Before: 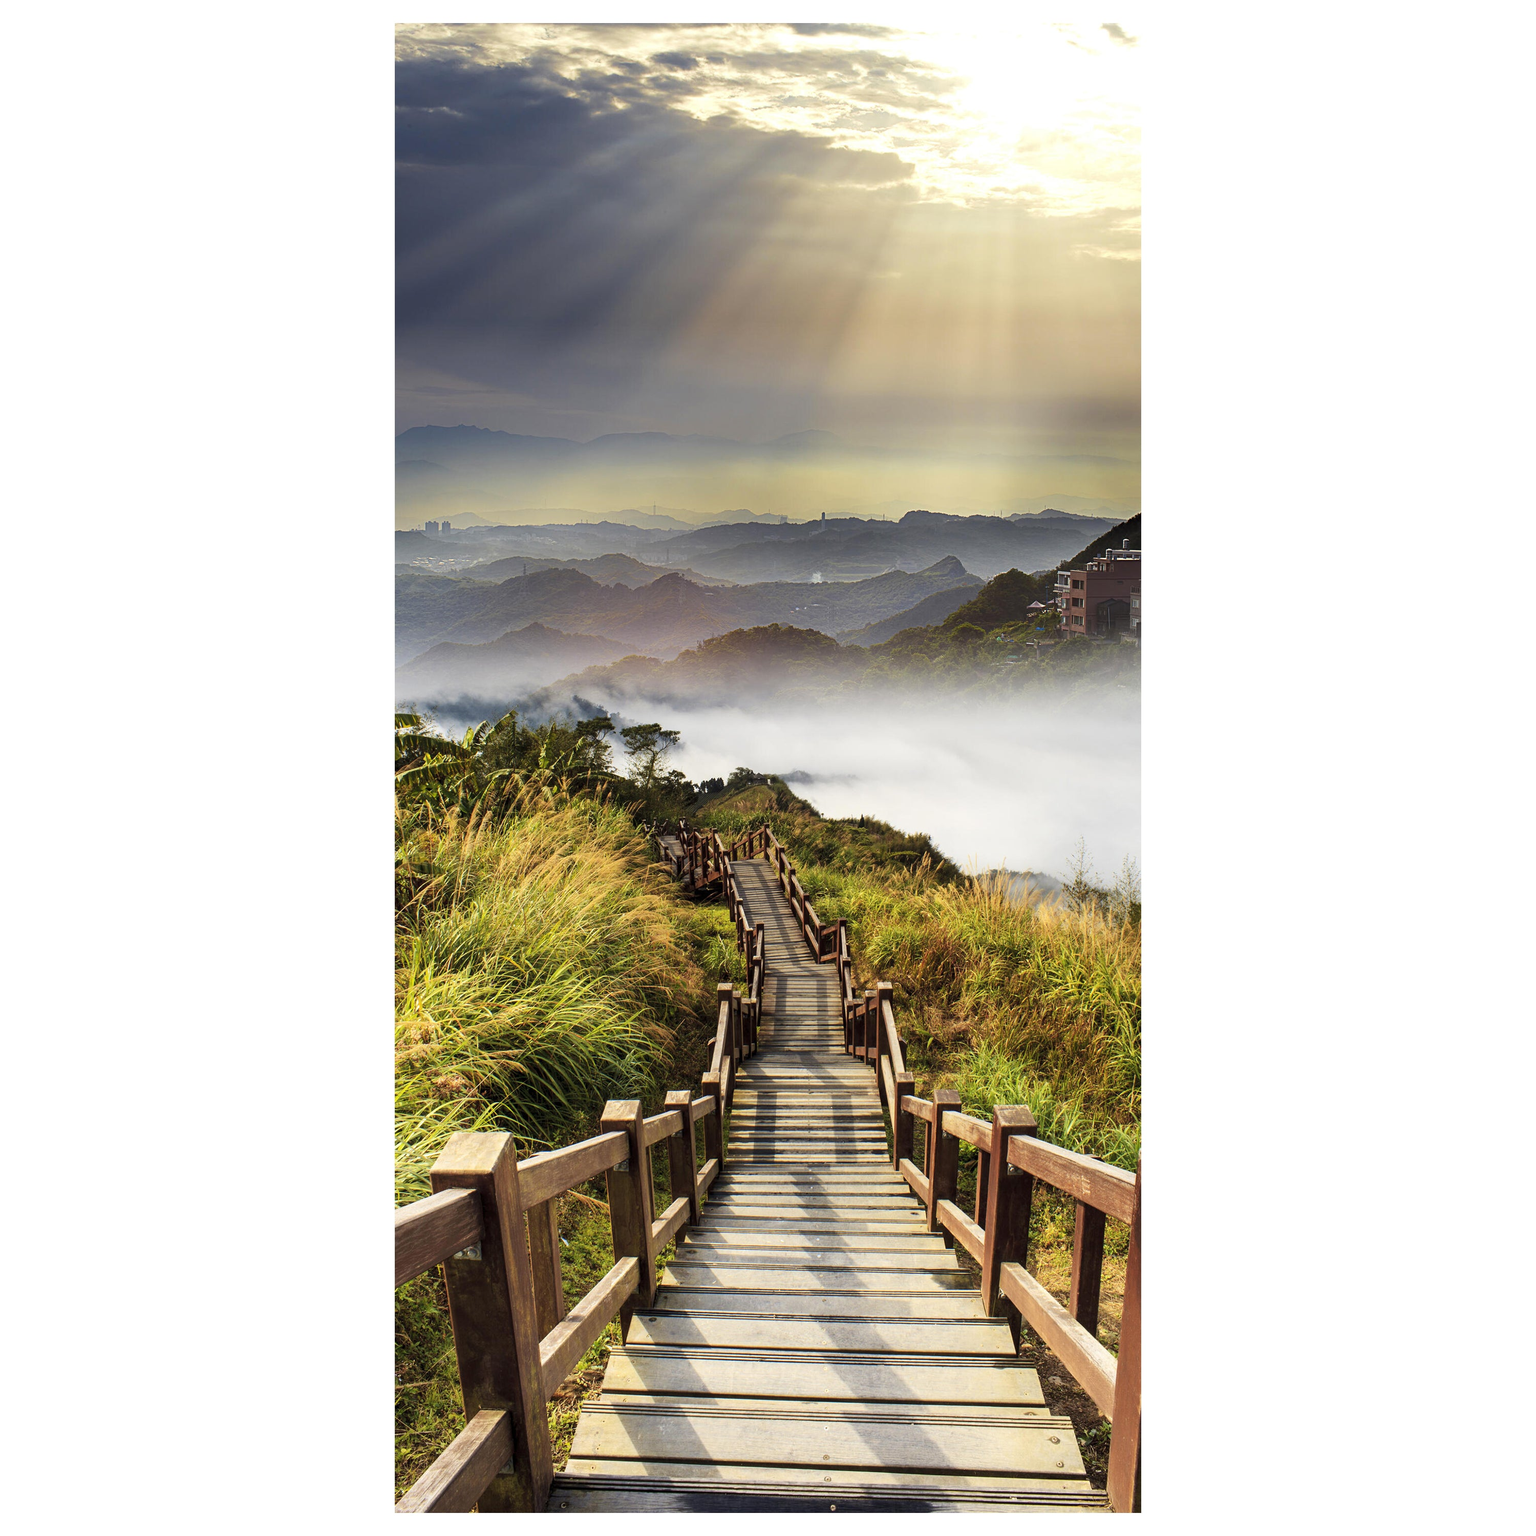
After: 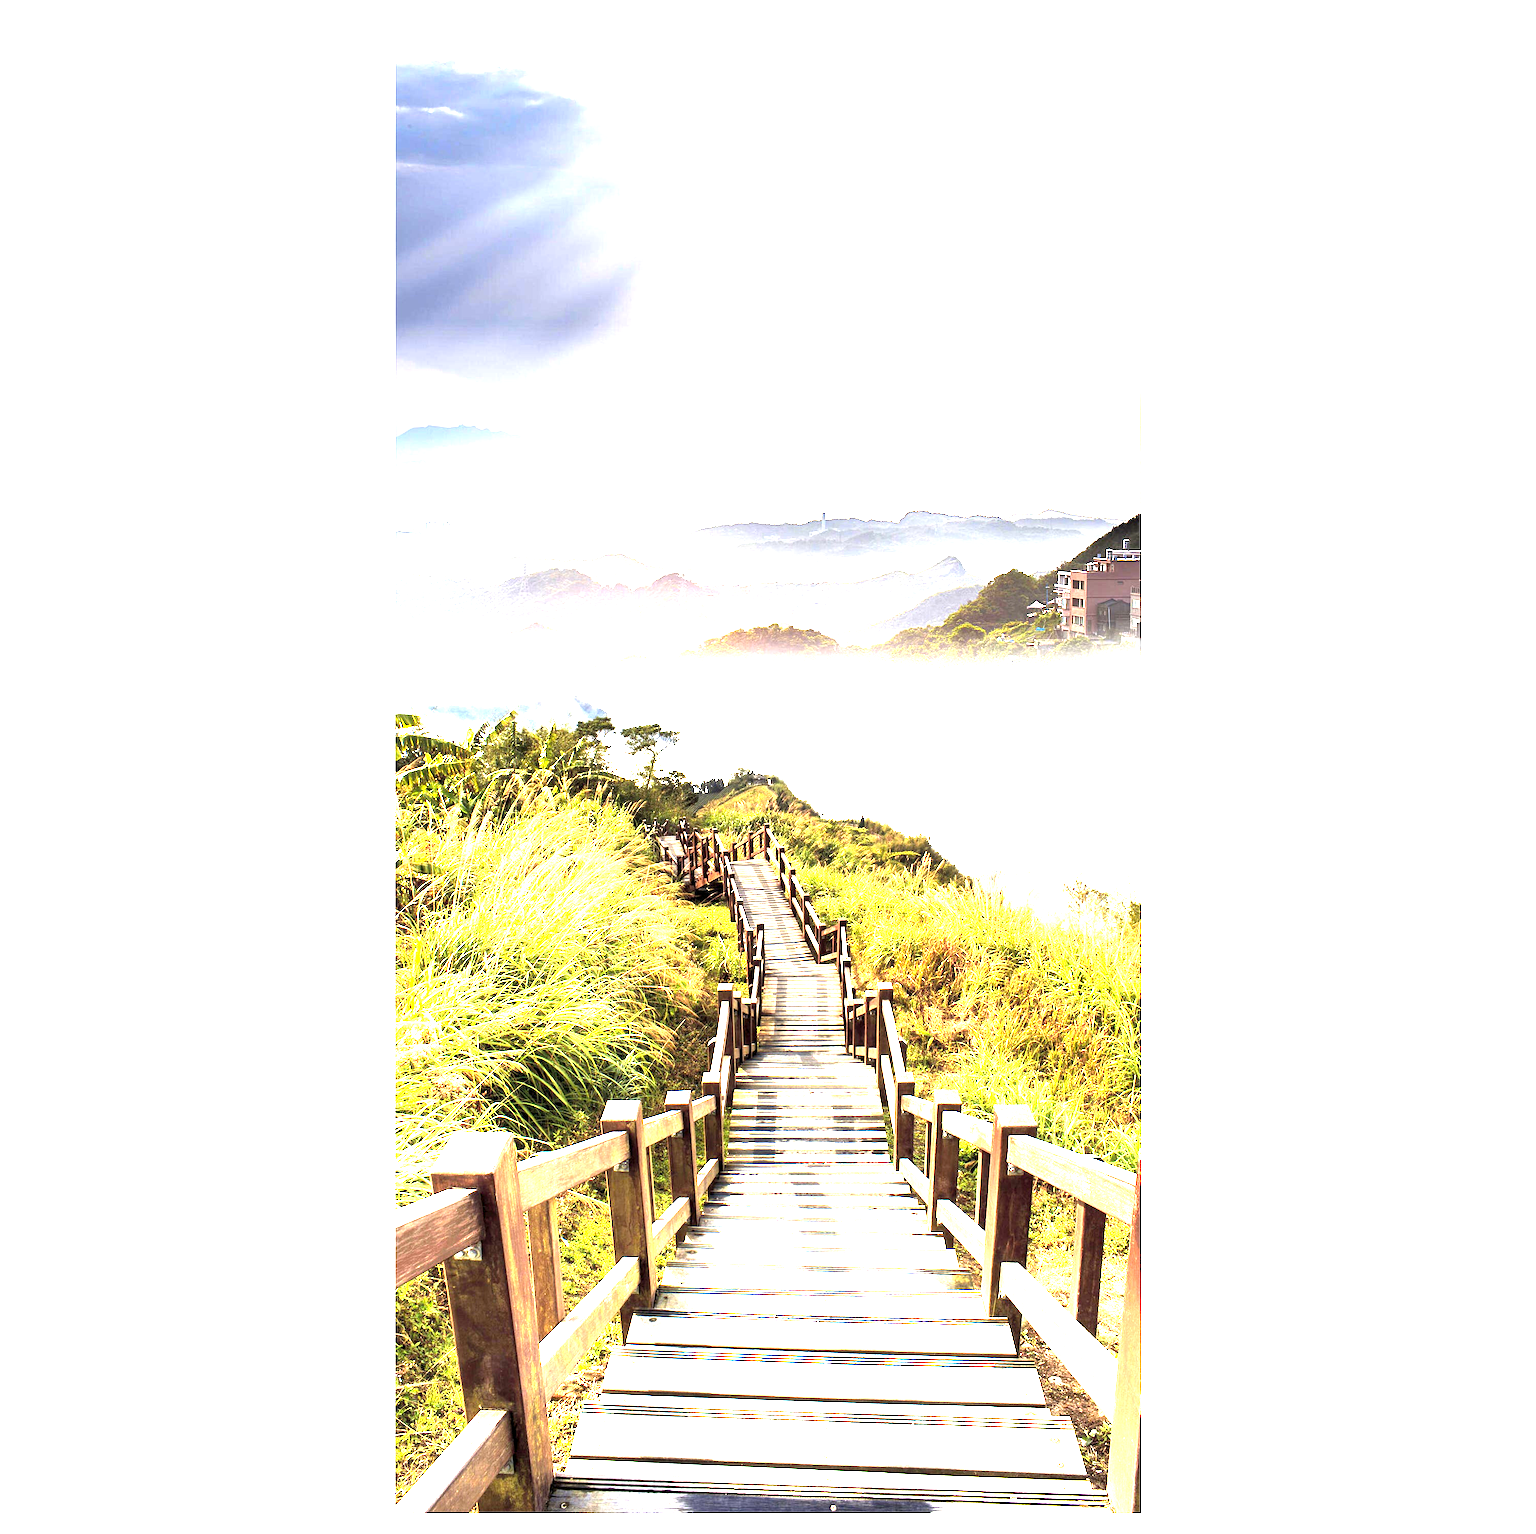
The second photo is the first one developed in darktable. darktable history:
exposure: black level correction 0.001, exposure 0.955 EV, compensate exposure bias true, compensate highlight preservation false
crop: bottom 0.071%
levels: levels [0, 0.281, 0.562]
